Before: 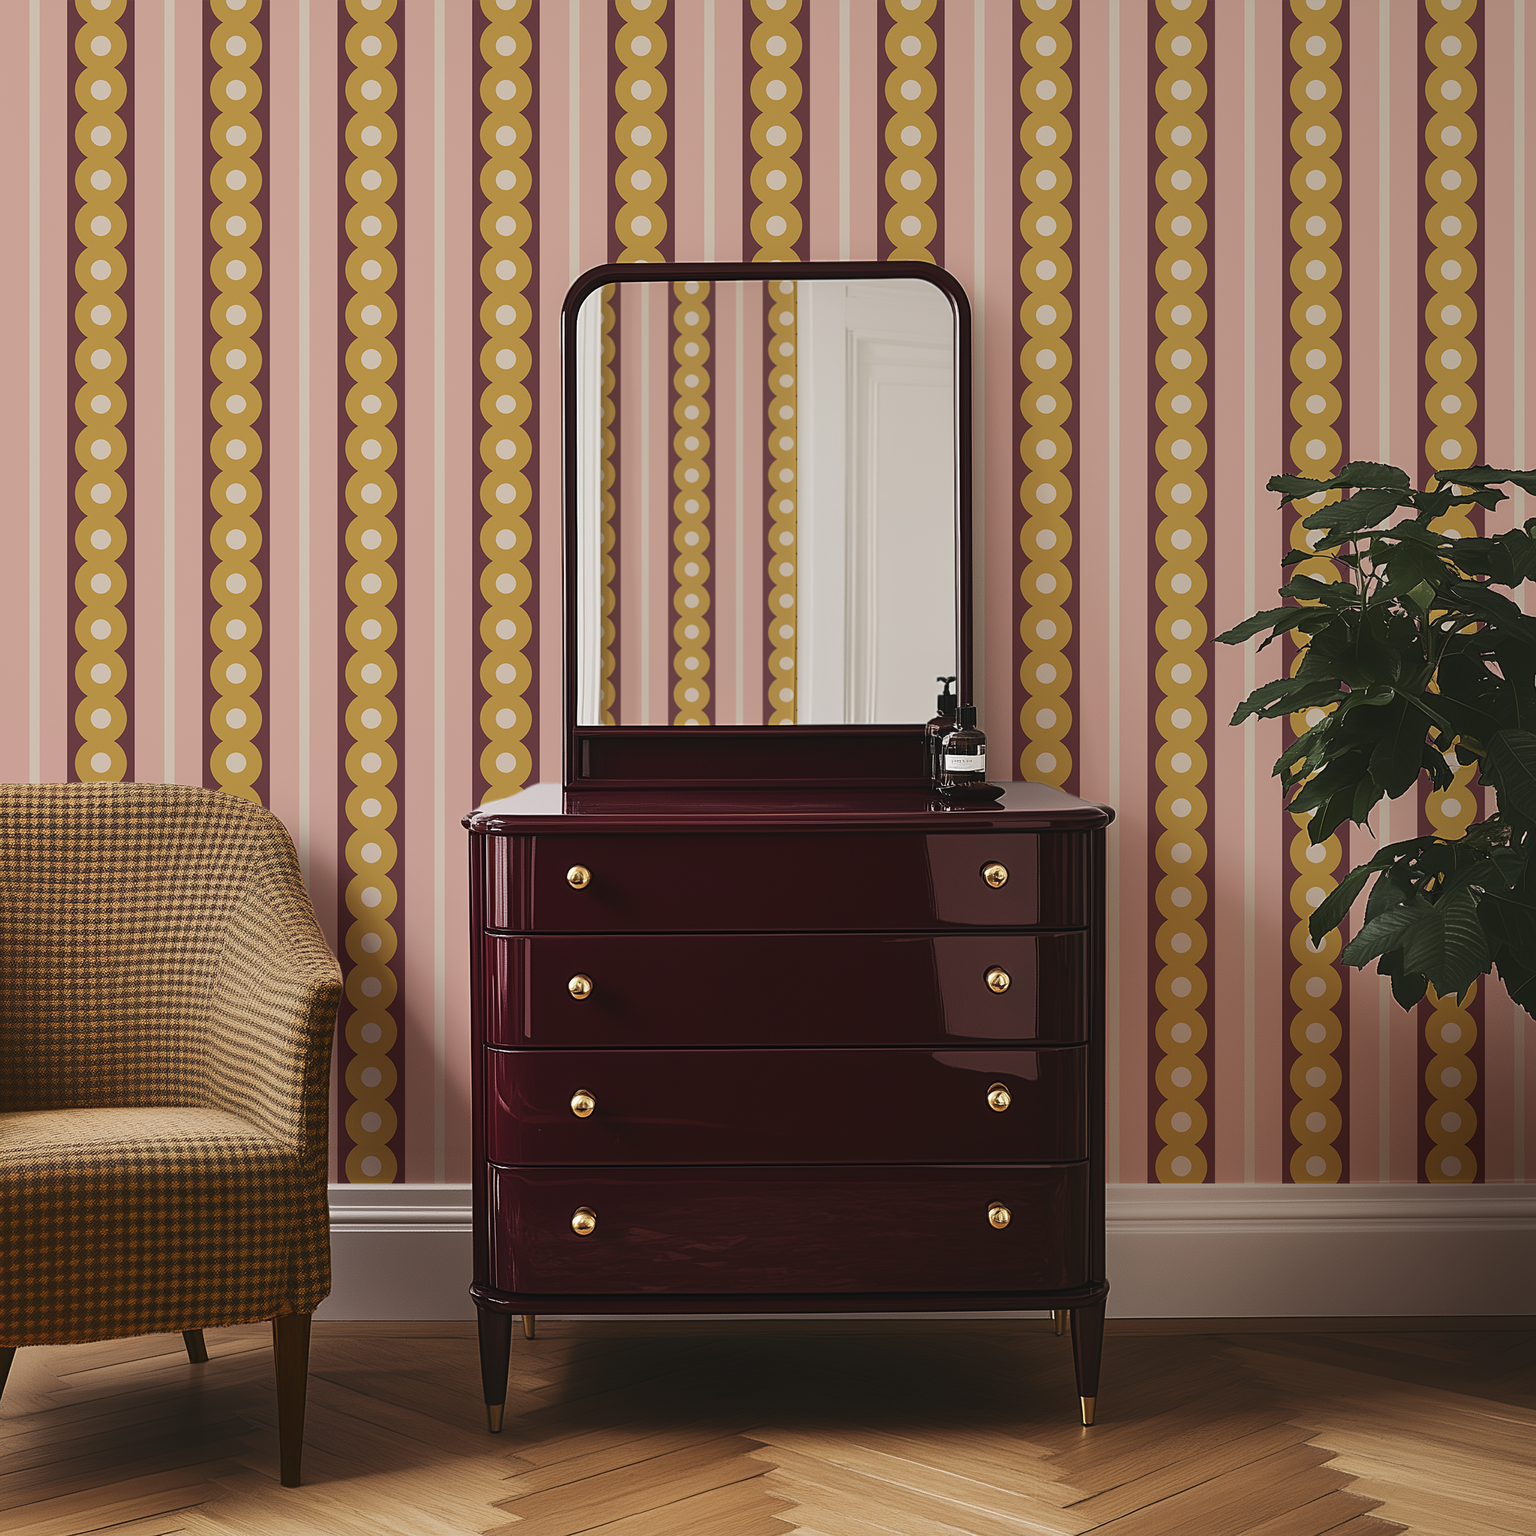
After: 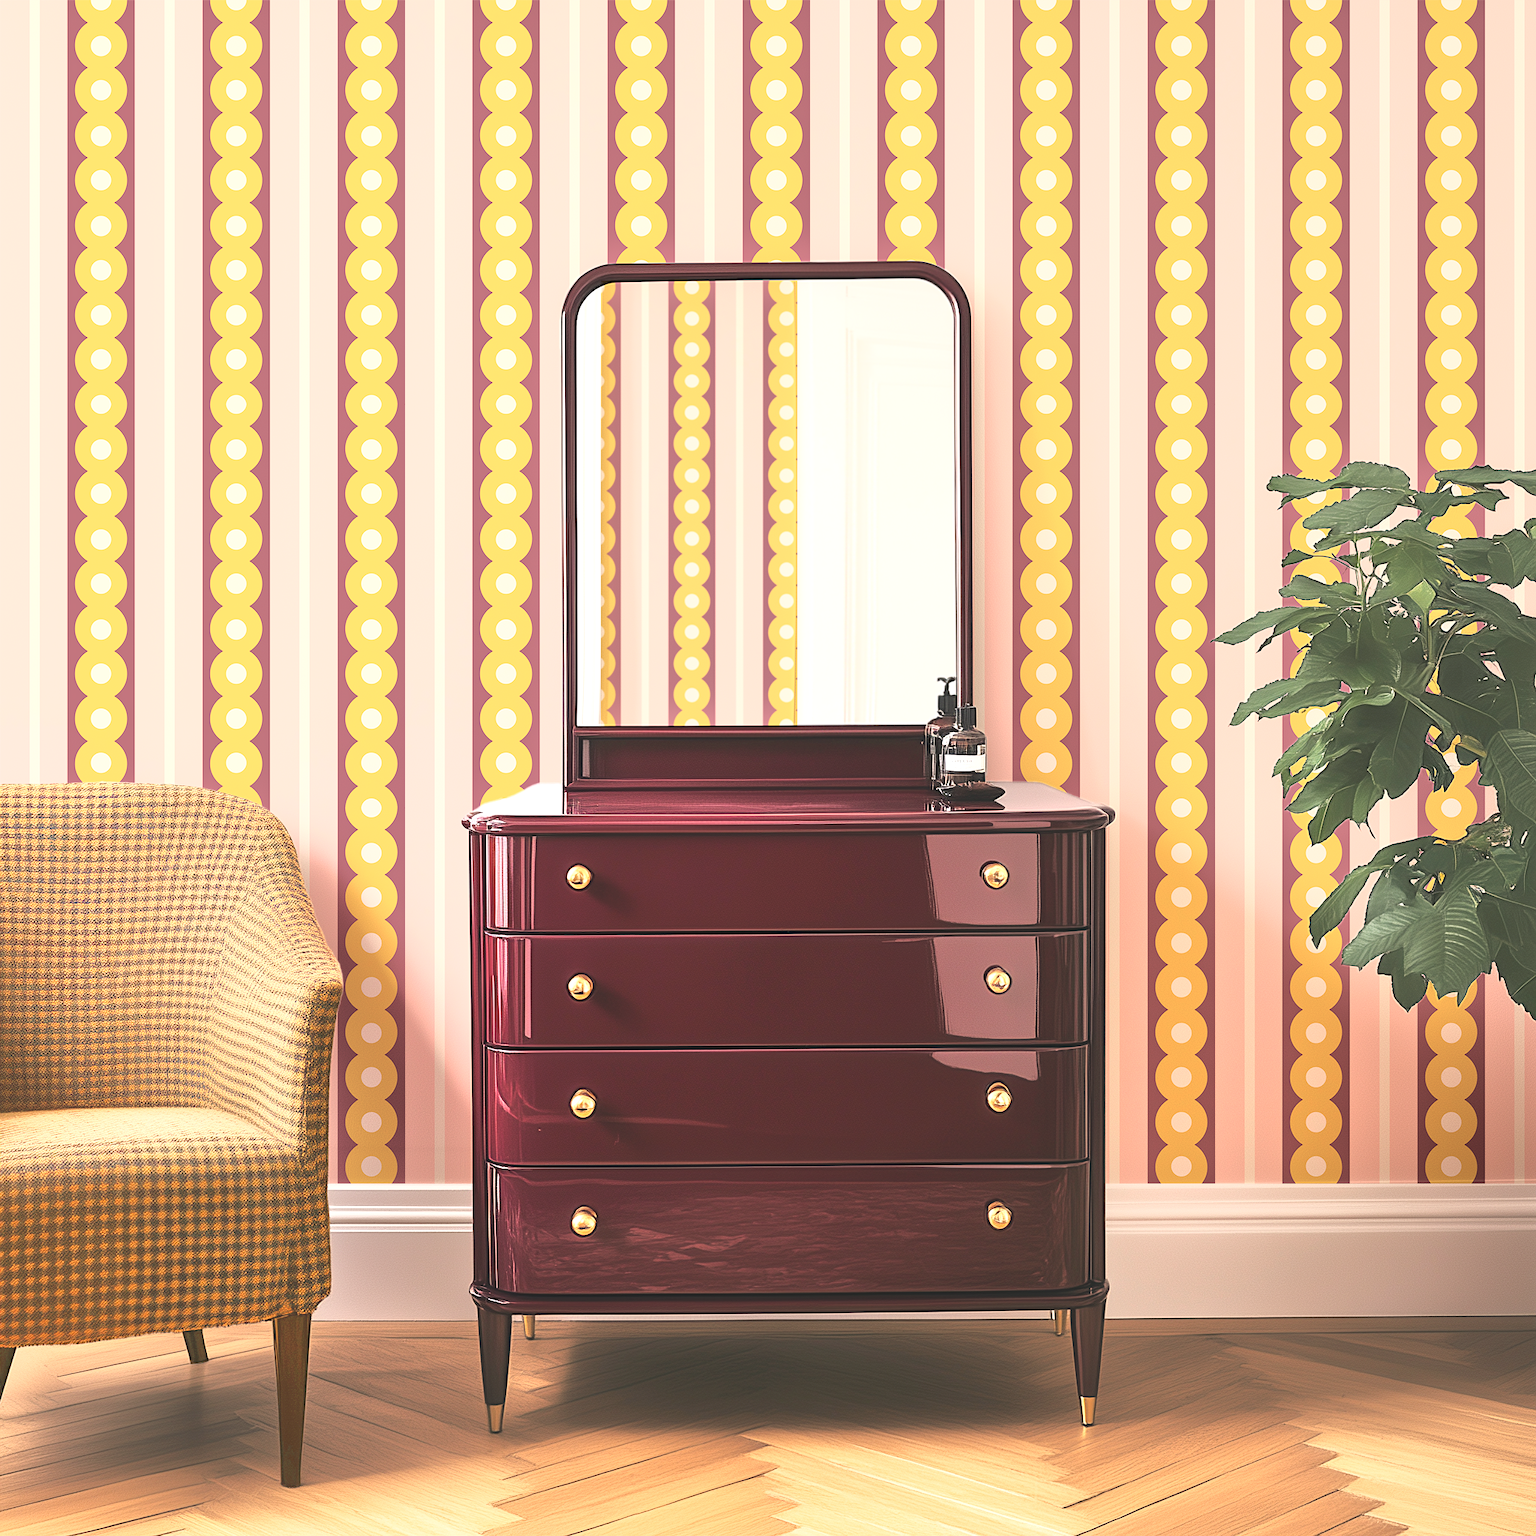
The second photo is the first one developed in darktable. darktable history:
base curve: curves: ch0 [(0, 0) (0.028, 0.03) (0.121, 0.232) (0.46, 0.748) (0.859, 0.968) (1, 1)]
tone equalizer: -8 EV -0.031 EV, -7 EV 0.022 EV, -6 EV -0.007 EV, -5 EV 0.008 EV, -4 EV -0.043 EV, -3 EV -0.235 EV, -2 EV -0.67 EV, -1 EV -0.996 EV, +0 EV -0.951 EV, smoothing diameter 2.2%, edges refinement/feathering 17.09, mask exposure compensation -1.57 EV, filter diffusion 5
exposure: exposure 1.999 EV, compensate highlight preservation false
